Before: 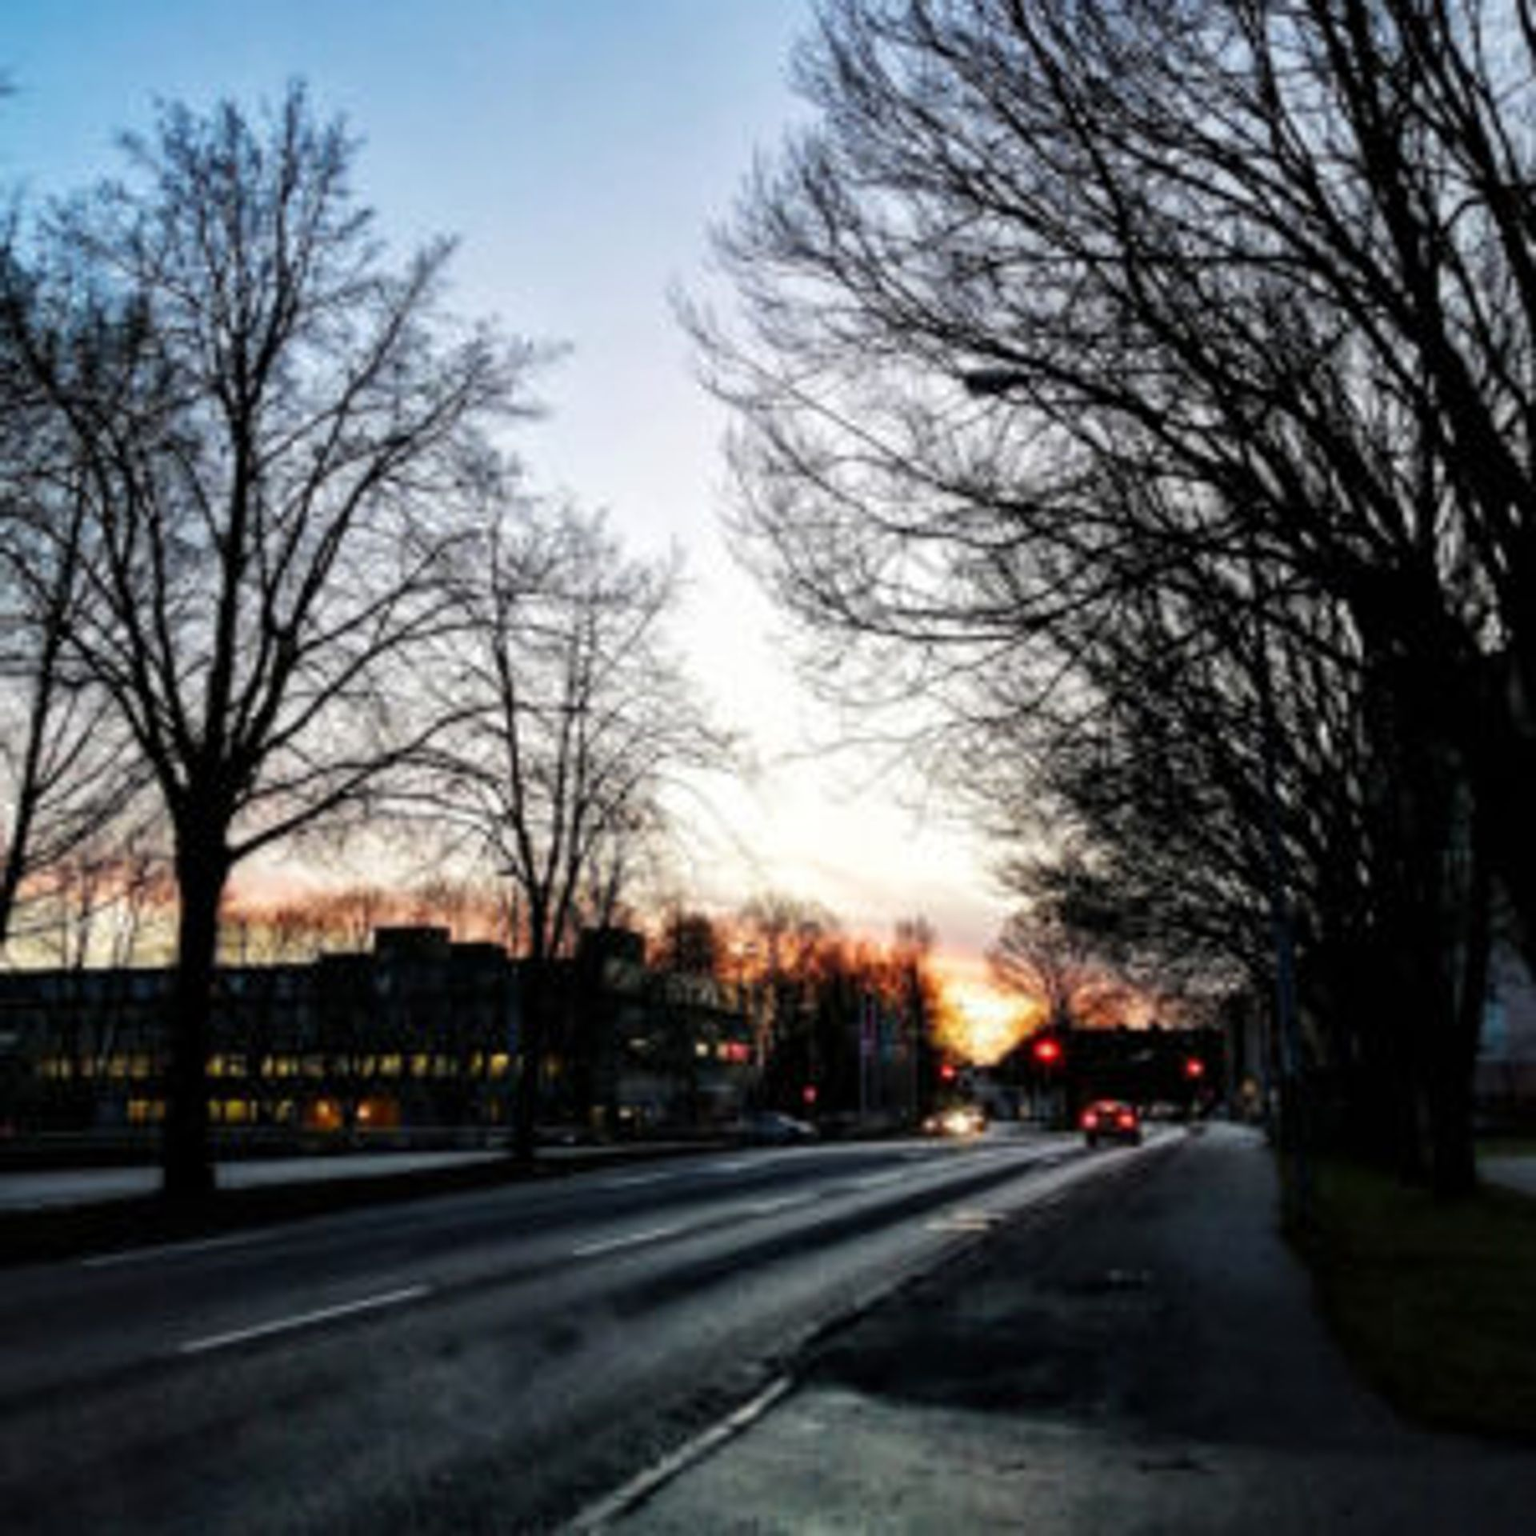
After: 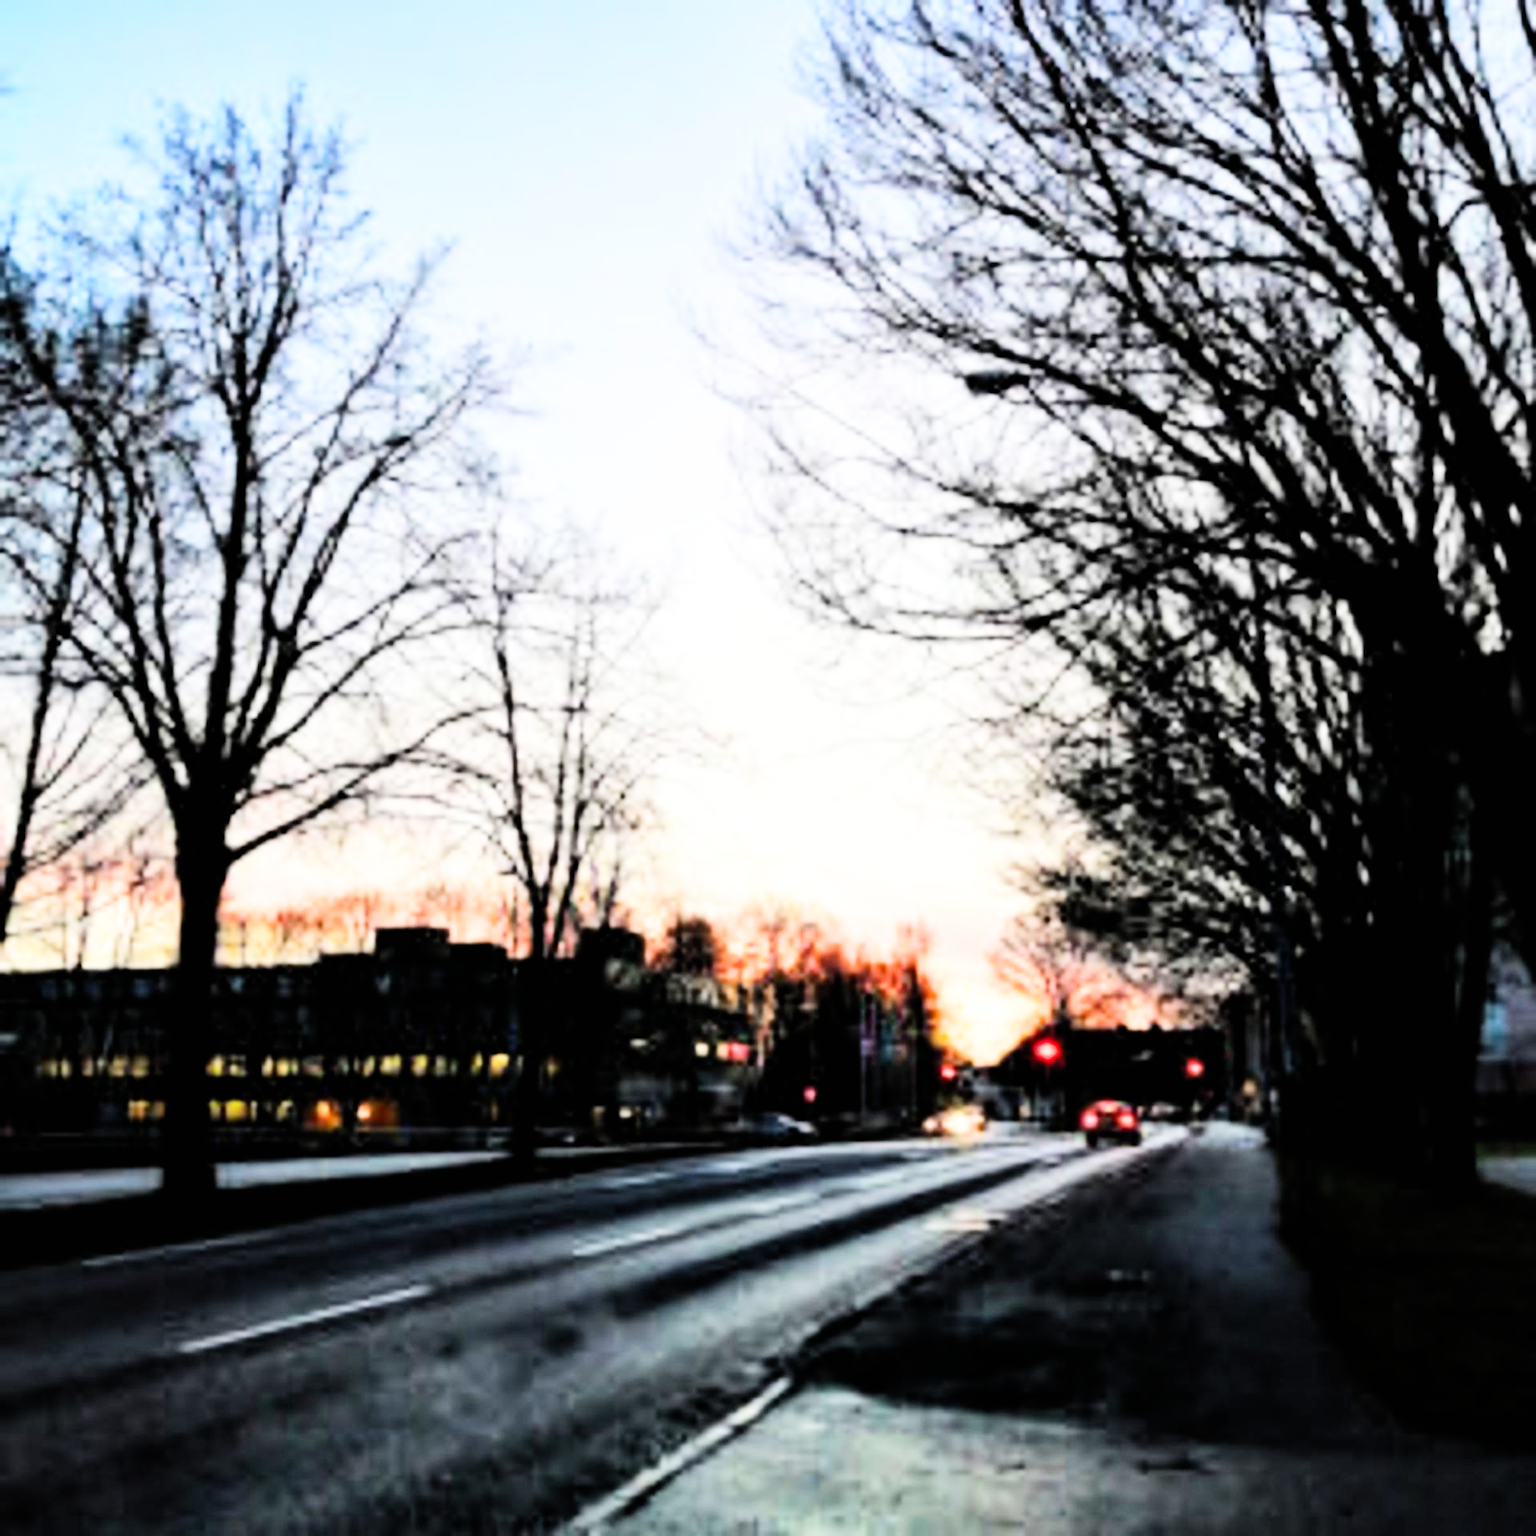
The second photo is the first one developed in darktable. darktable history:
contrast brightness saturation: contrast 0.199, brightness 0.142, saturation 0.146
exposure: black level correction 0, exposure 1.458 EV, compensate exposure bias true, compensate highlight preservation false
filmic rgb: black relative exposure -5.13 EV, white relative exposure 3.95 EV, threshold 2.99 EV, hardness 2.88, contrast 1.199, highlights saturation mix -29.56%, enable highlight reconstruction true
